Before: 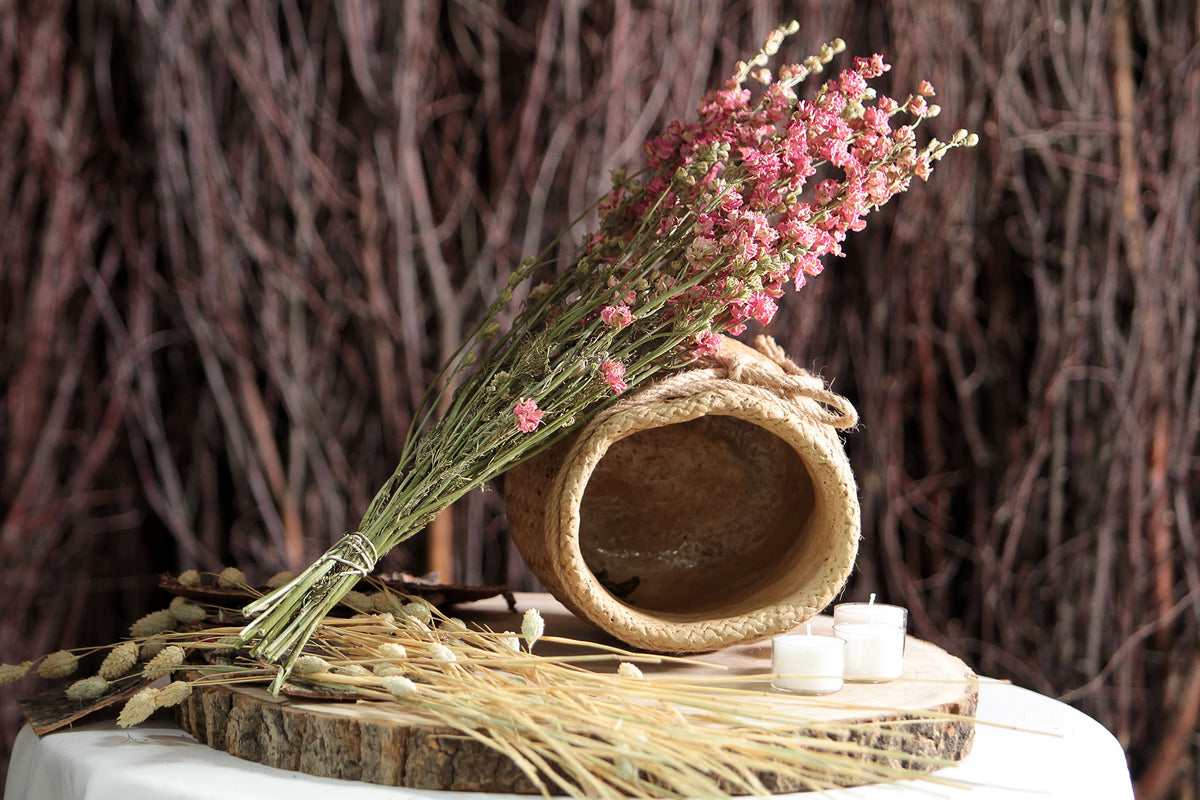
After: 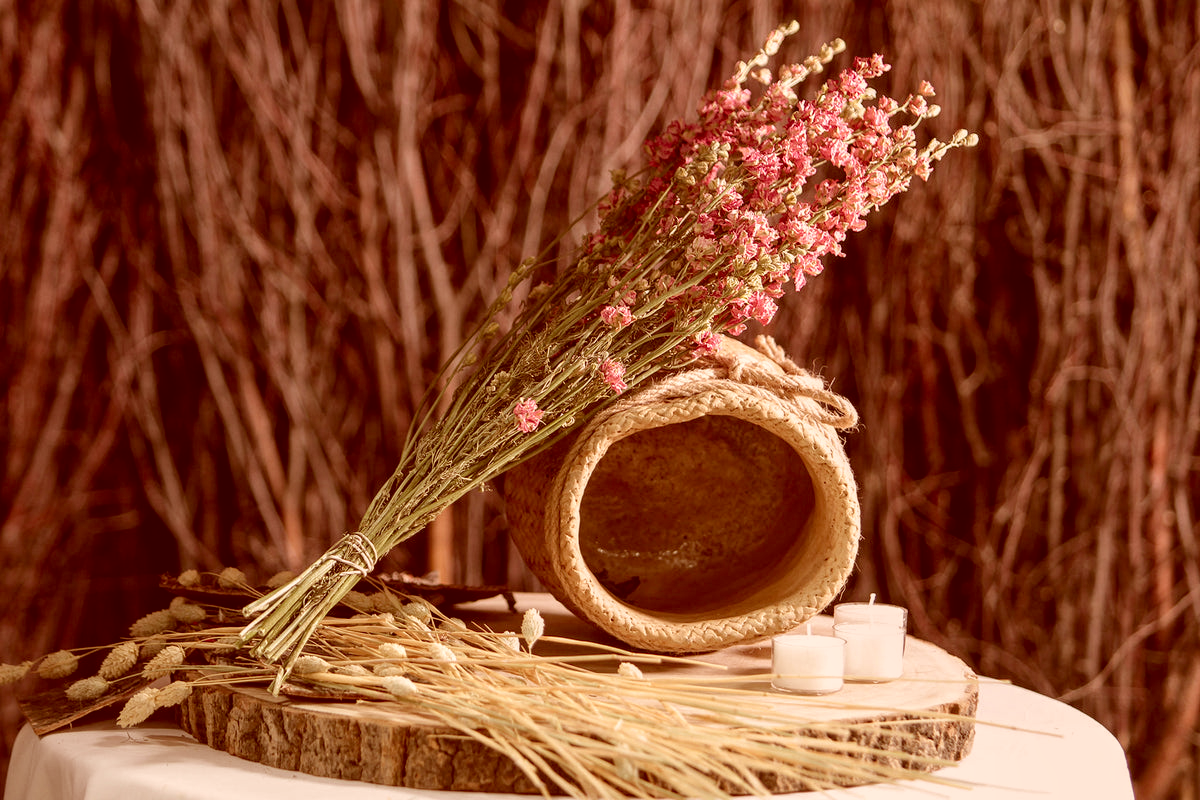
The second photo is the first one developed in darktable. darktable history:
local contrast: on, module defaults
color balance: mode lift, gamma, gain (sRGB), lift [1.04, 1, 1, 0.97], gamma [1.01, 1, 1, 0.97], gain [0.96, 1, 1, 0.97]
color correction: highlights a* 9.03, highlights b* 8.71, shadows a* 40, shadows b* 40, saturation 0.8
